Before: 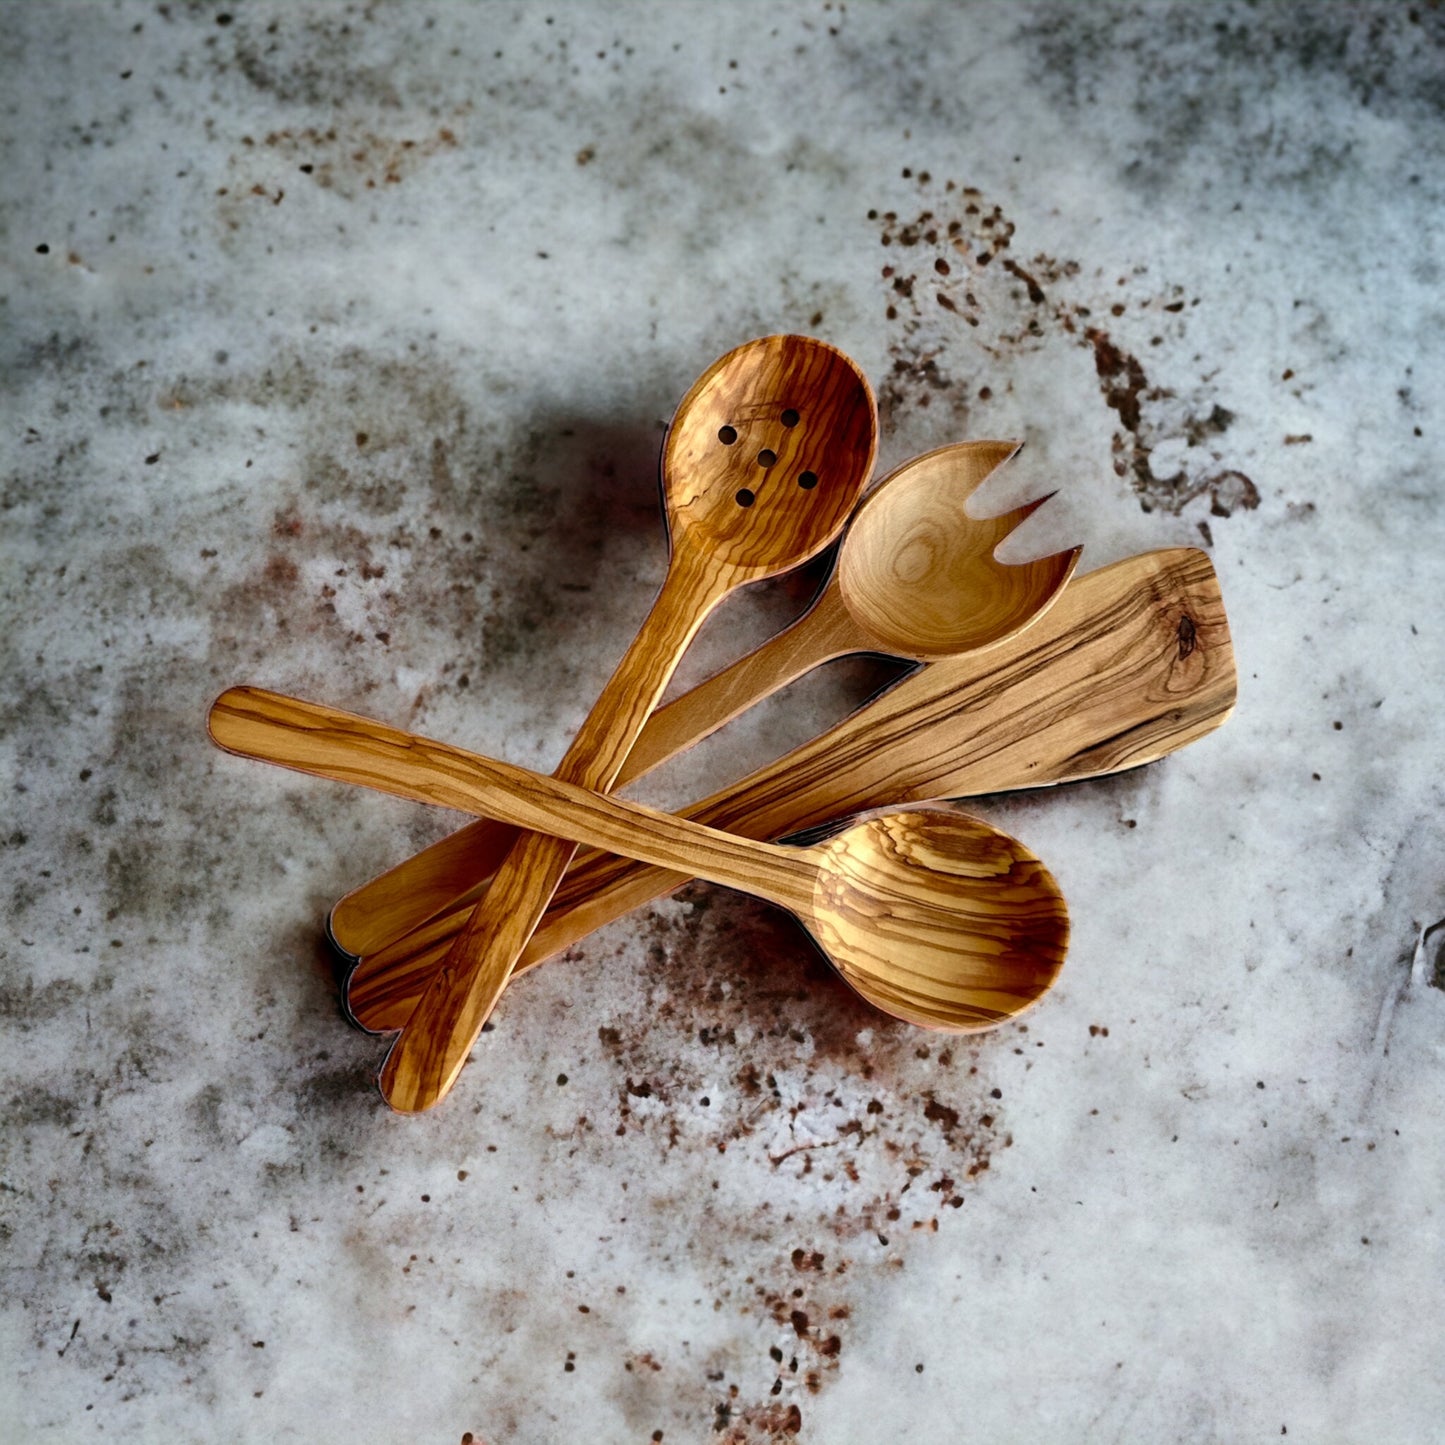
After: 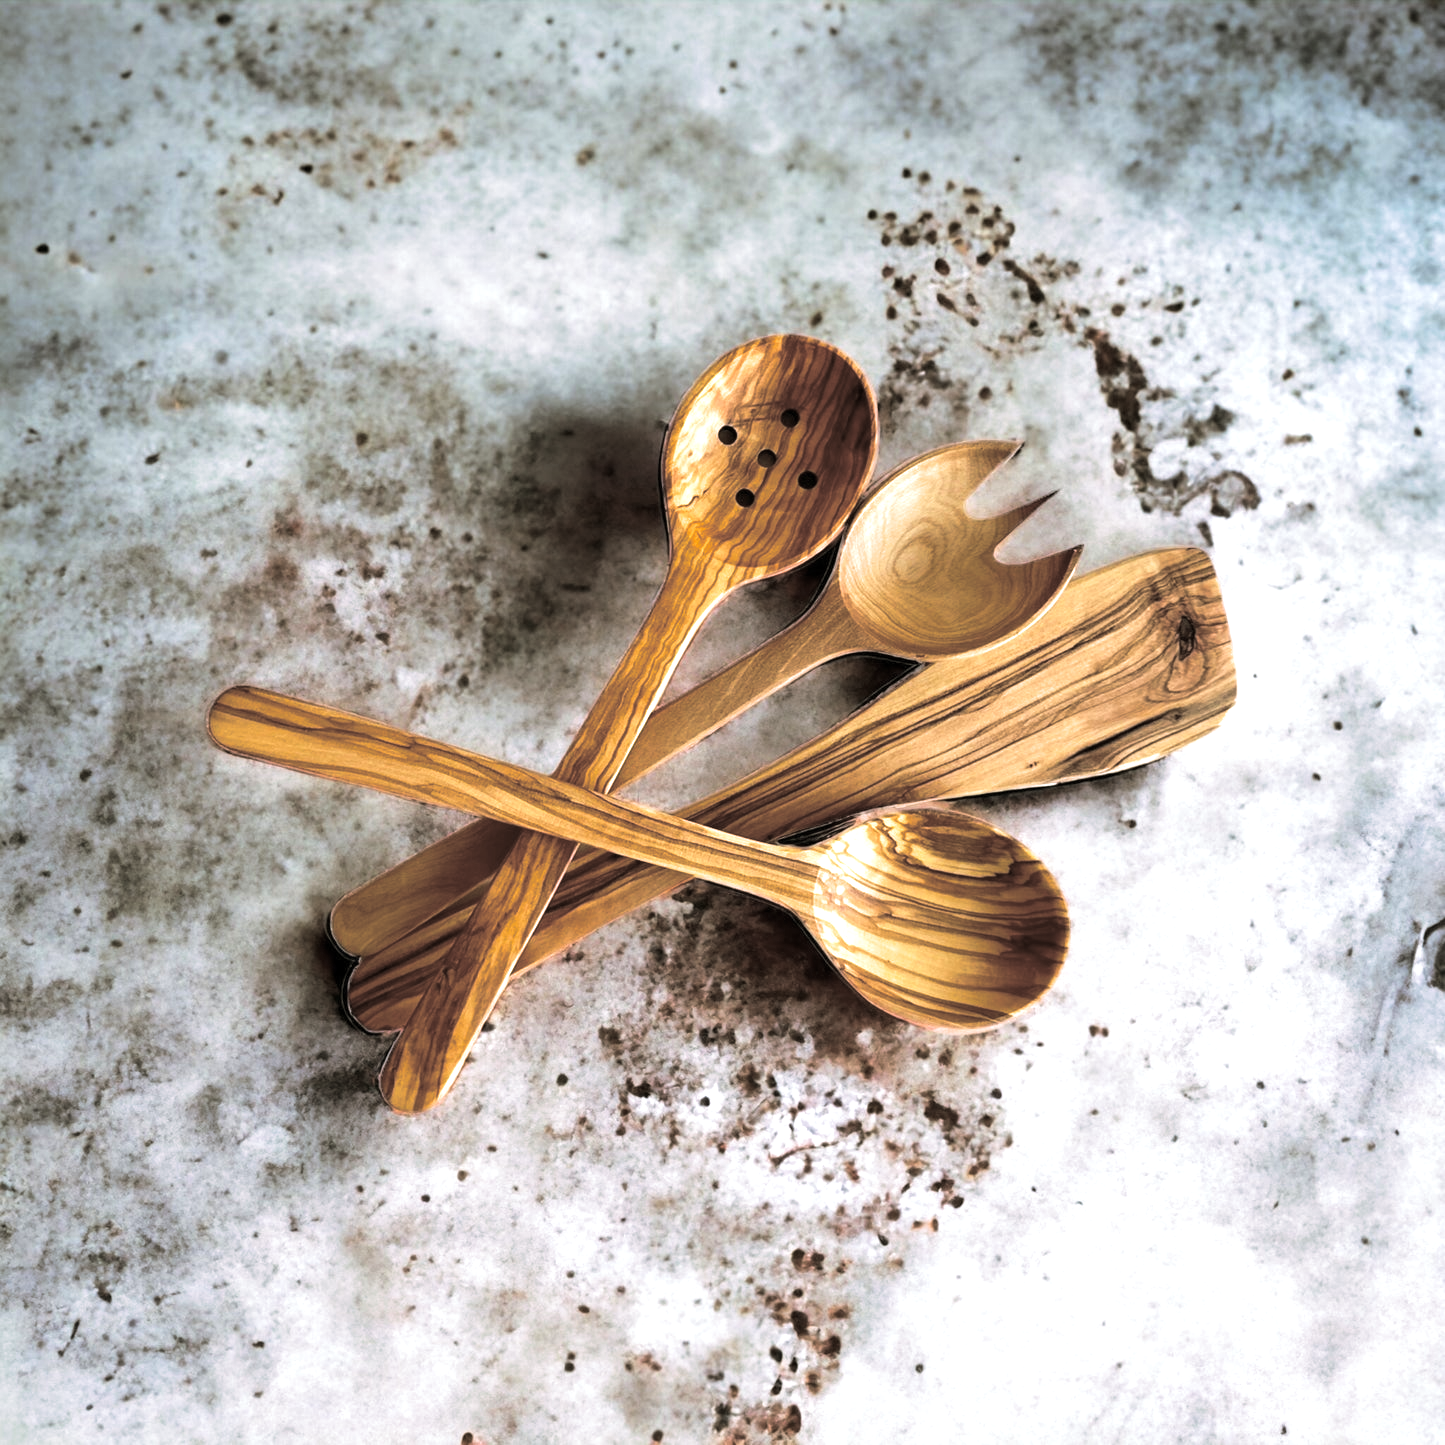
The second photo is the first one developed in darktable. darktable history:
exposure: exposure 0.781 EV, compensate highlight preservation false
split-toning: shadows › hue 46.8°, shadows › saturation 0.17, highlights › hue 316.8°, highlights › saturation 0.27, balance -51.82
